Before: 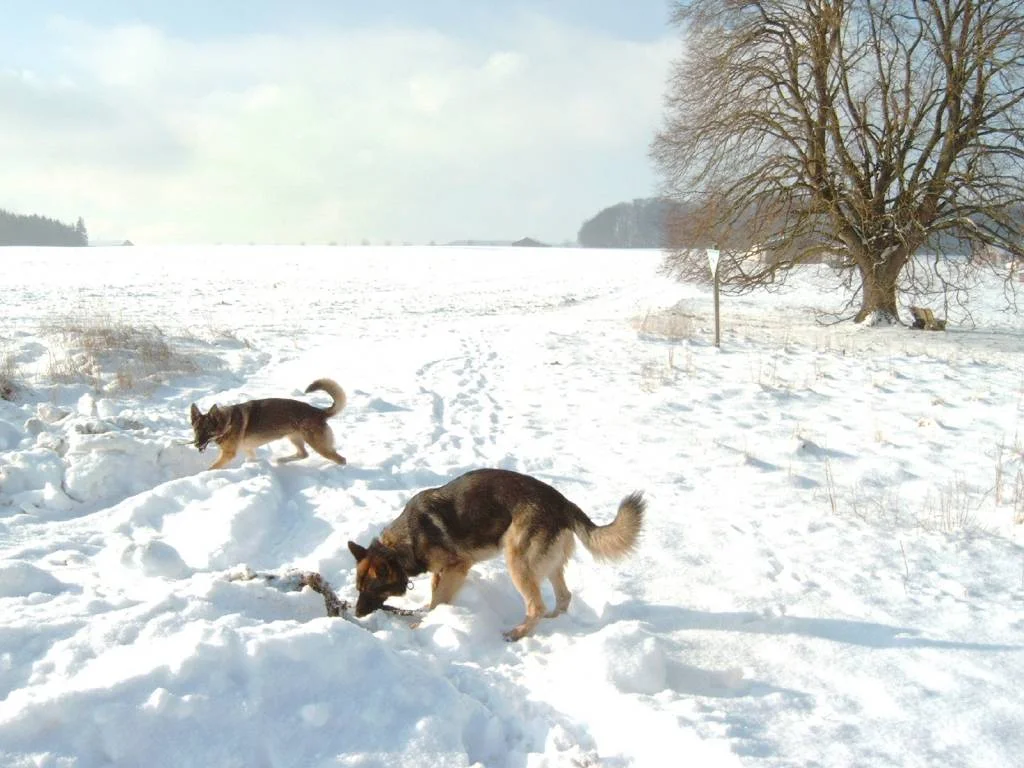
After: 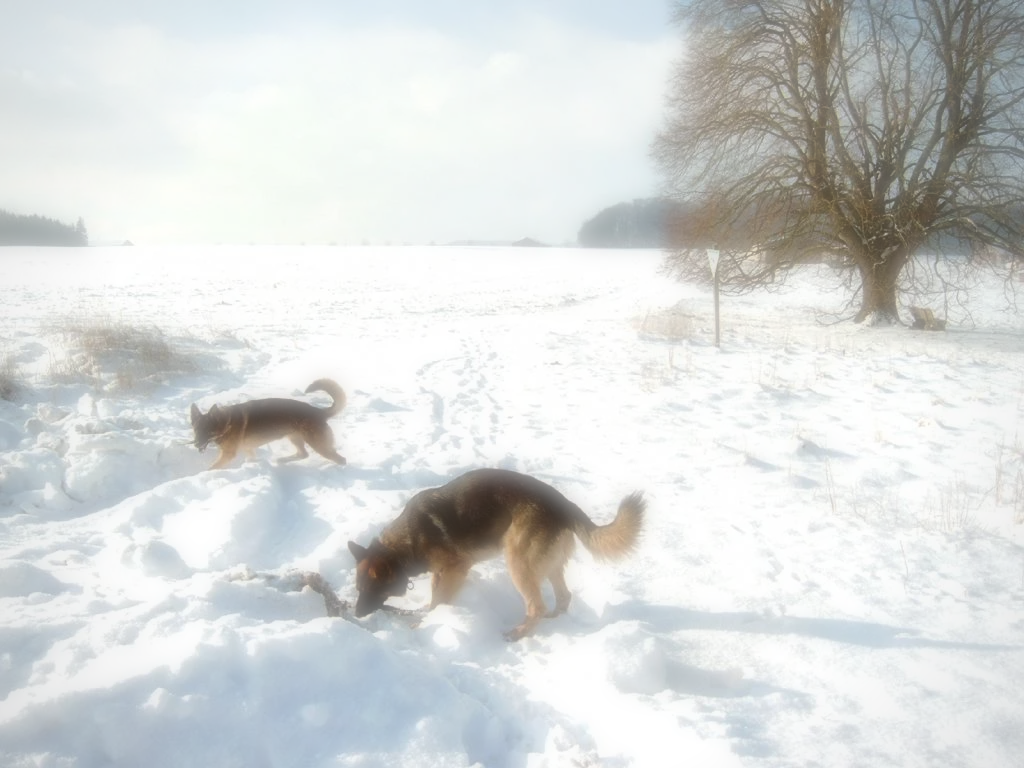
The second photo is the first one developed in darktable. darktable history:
soften: on, module defaults
vignetting: fall-off radius 93.87%
